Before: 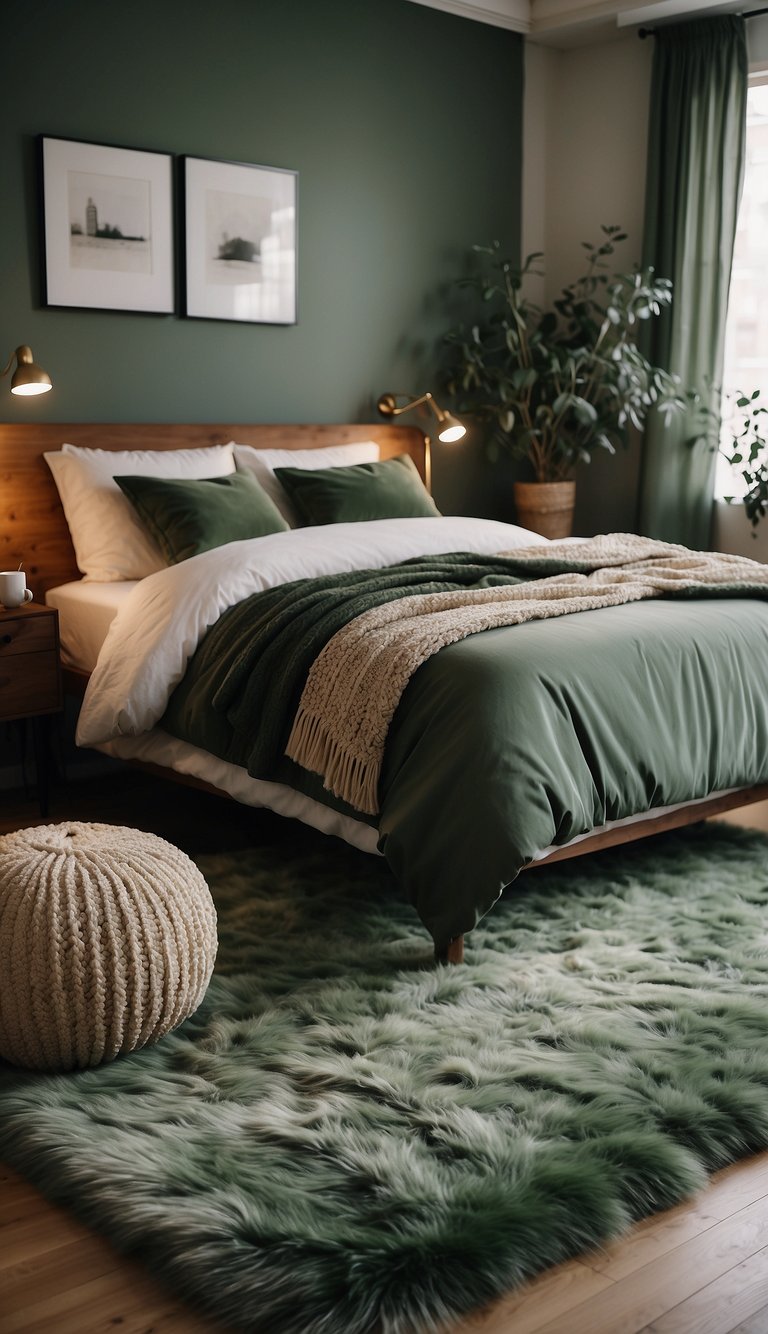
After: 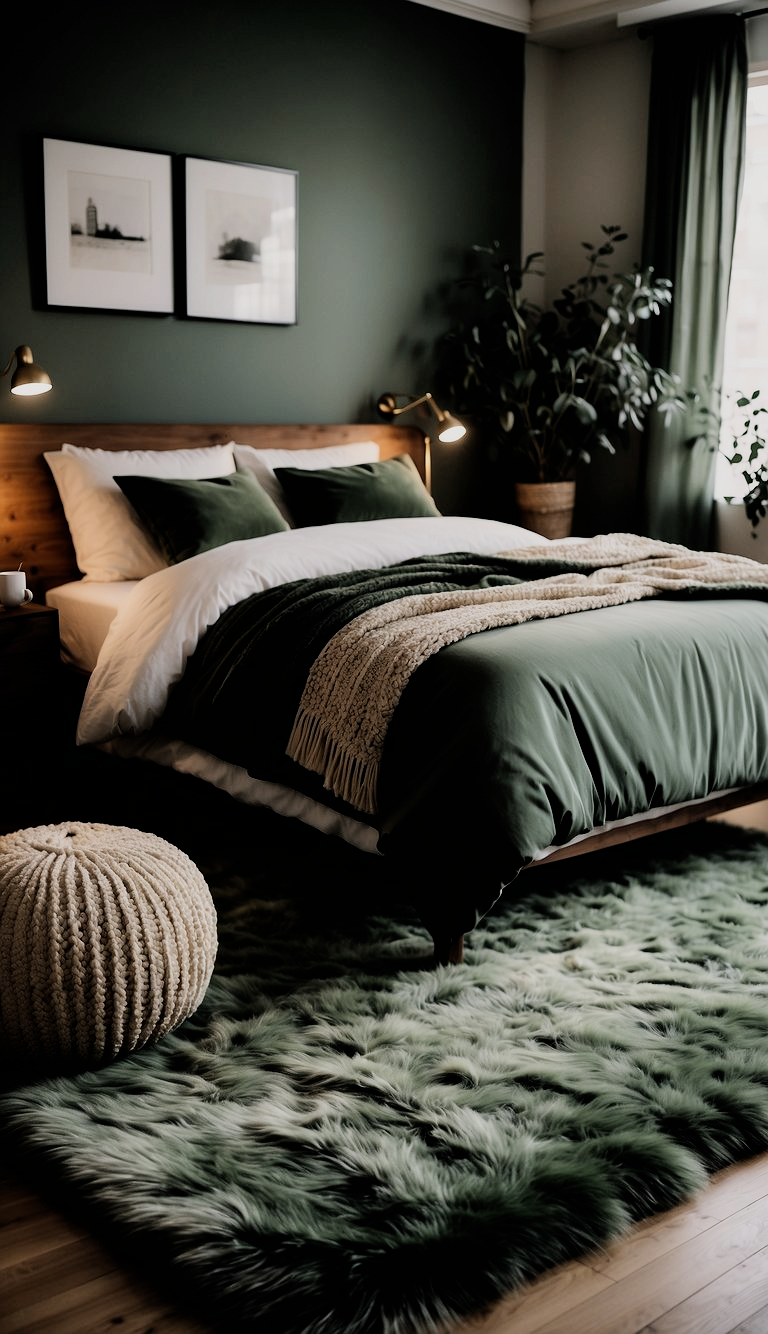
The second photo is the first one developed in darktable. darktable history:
filmic rgb: black relative exposure -4.98 EV, white relative exposure 3.97 EV, hardness 2.88, contrast 1.403
